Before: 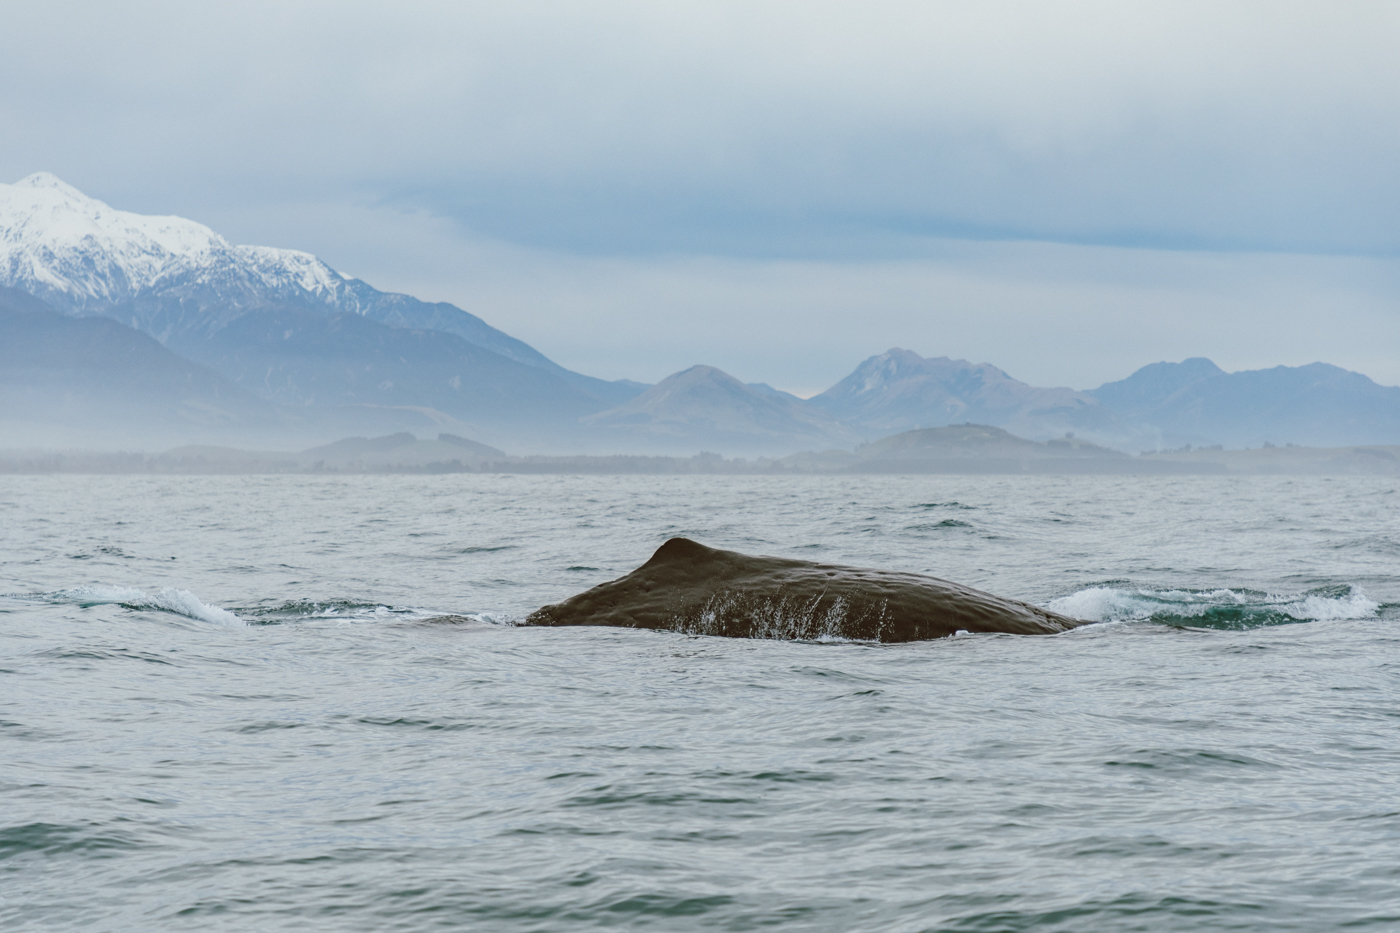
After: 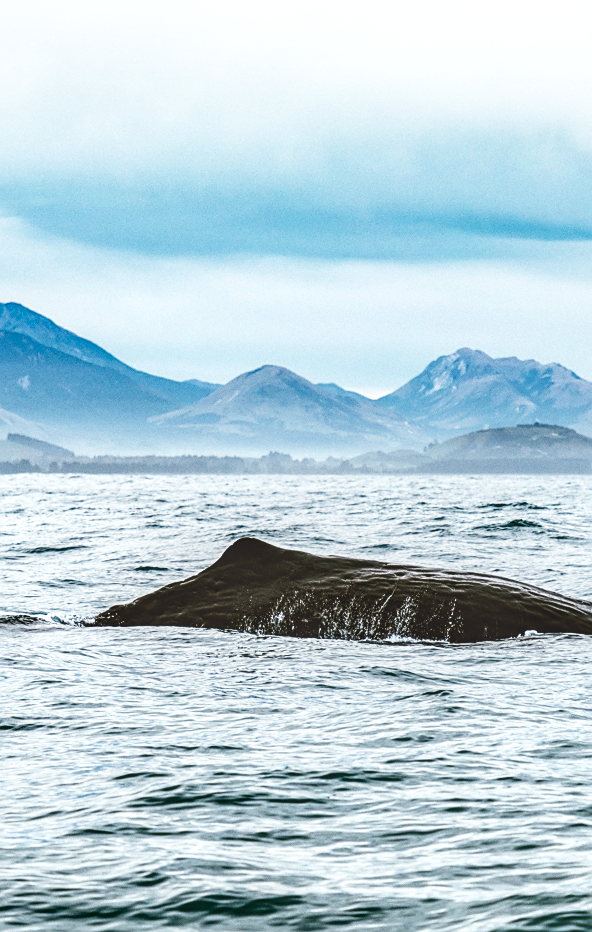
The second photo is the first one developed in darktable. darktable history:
exposure: exposure 0.294 EV, compensate highlight preservation false
contrast brightness saturation: saturation 0.176
crop: left 30.787%, right 26.919%
sharpen: on, module defaults
shadows and highlights: soften with gaussian
local contrast: detail 155%
base curve: curves: ch0 [(0, 0.036) (0.007, 0.037) (0.604, 0.887) (1, 1)], preserve colors none
